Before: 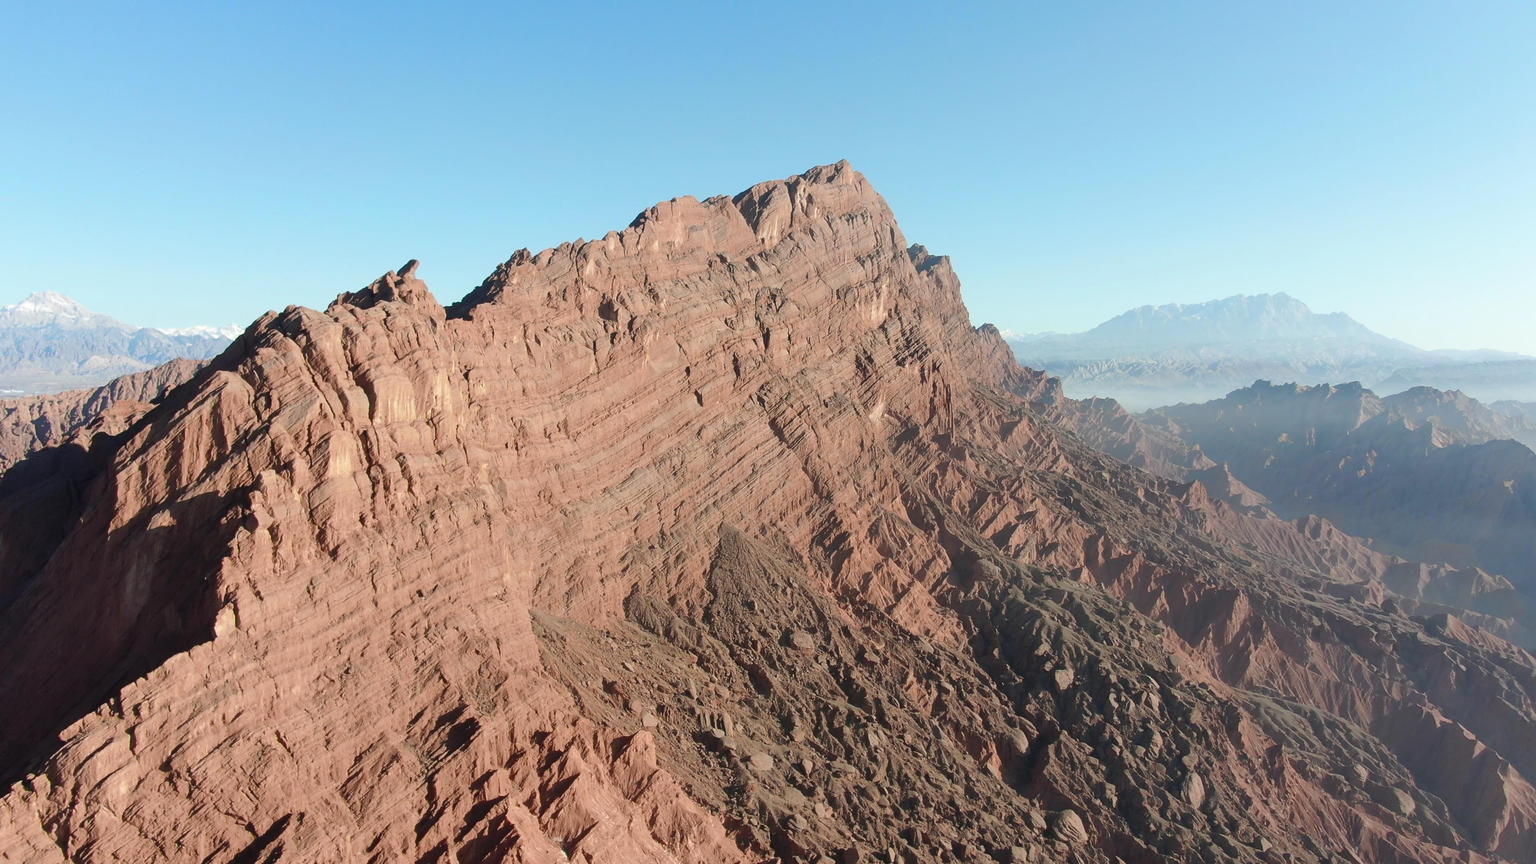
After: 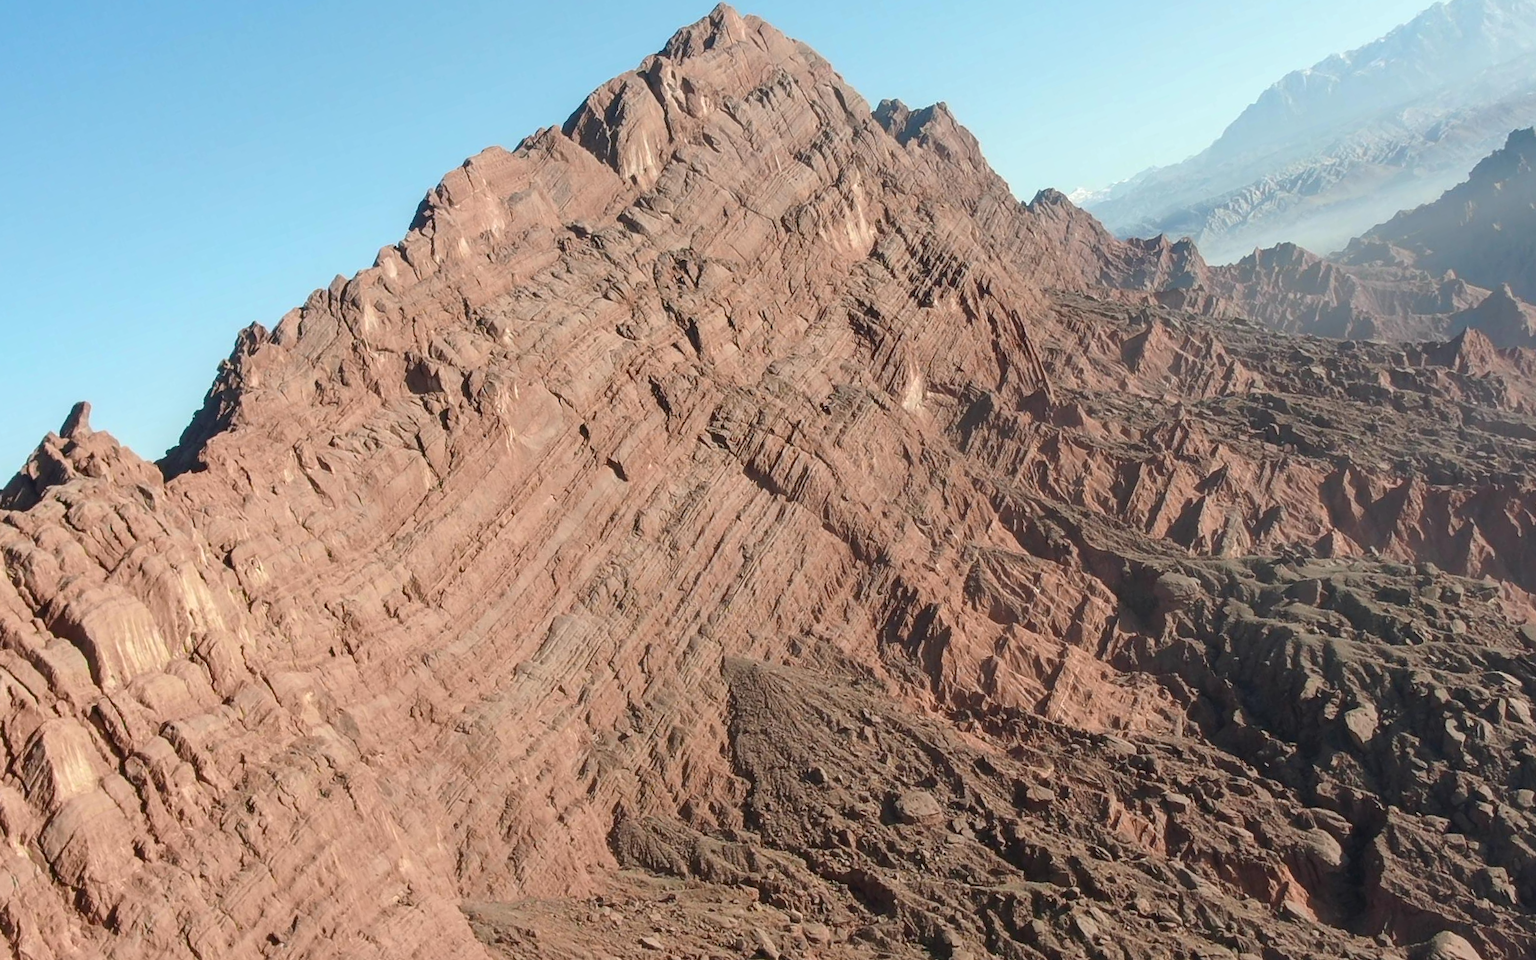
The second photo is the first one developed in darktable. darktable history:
crop and rotate: angle 18.8°, left 6.781%, right 4.334%, bottom 1.097%
local contrast: on, module defaults
